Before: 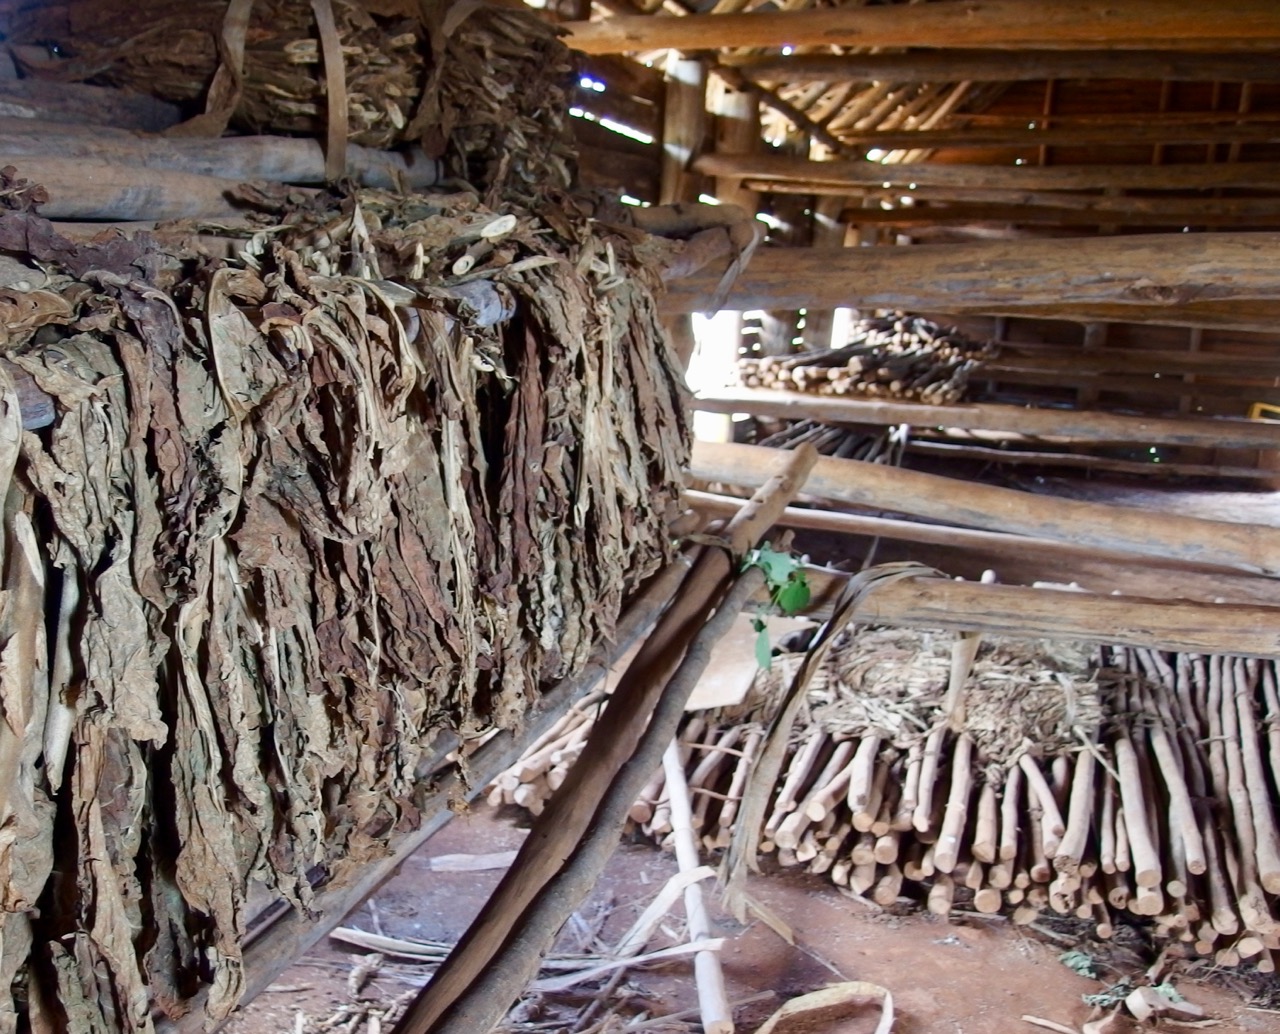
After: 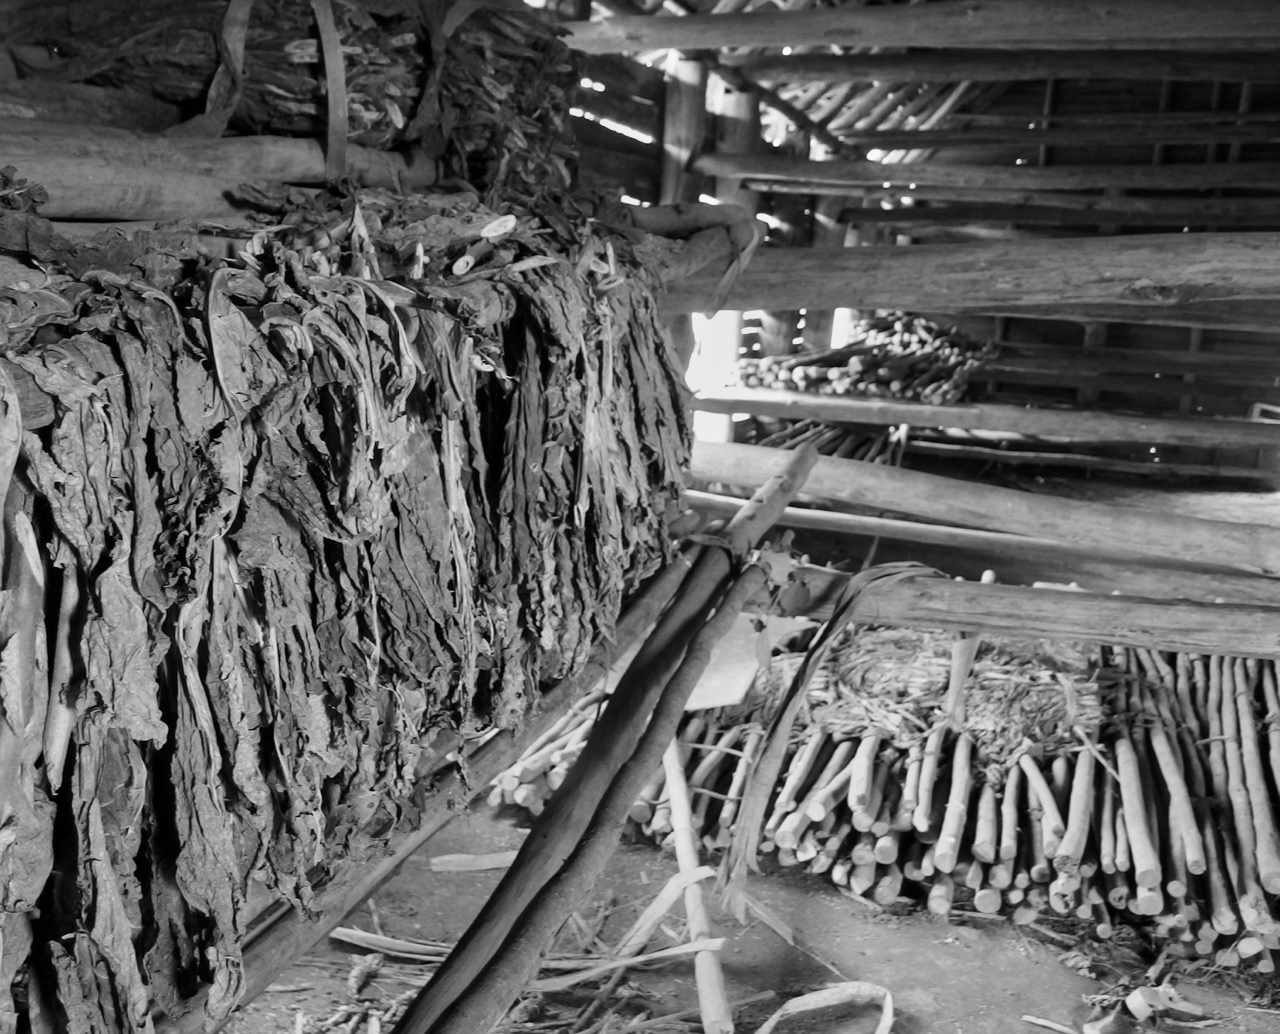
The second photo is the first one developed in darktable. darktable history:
velvia: strength 67.07%, mid-tones bias 0.972
monochrome: a 26.22, b 42.67, size 0.8
